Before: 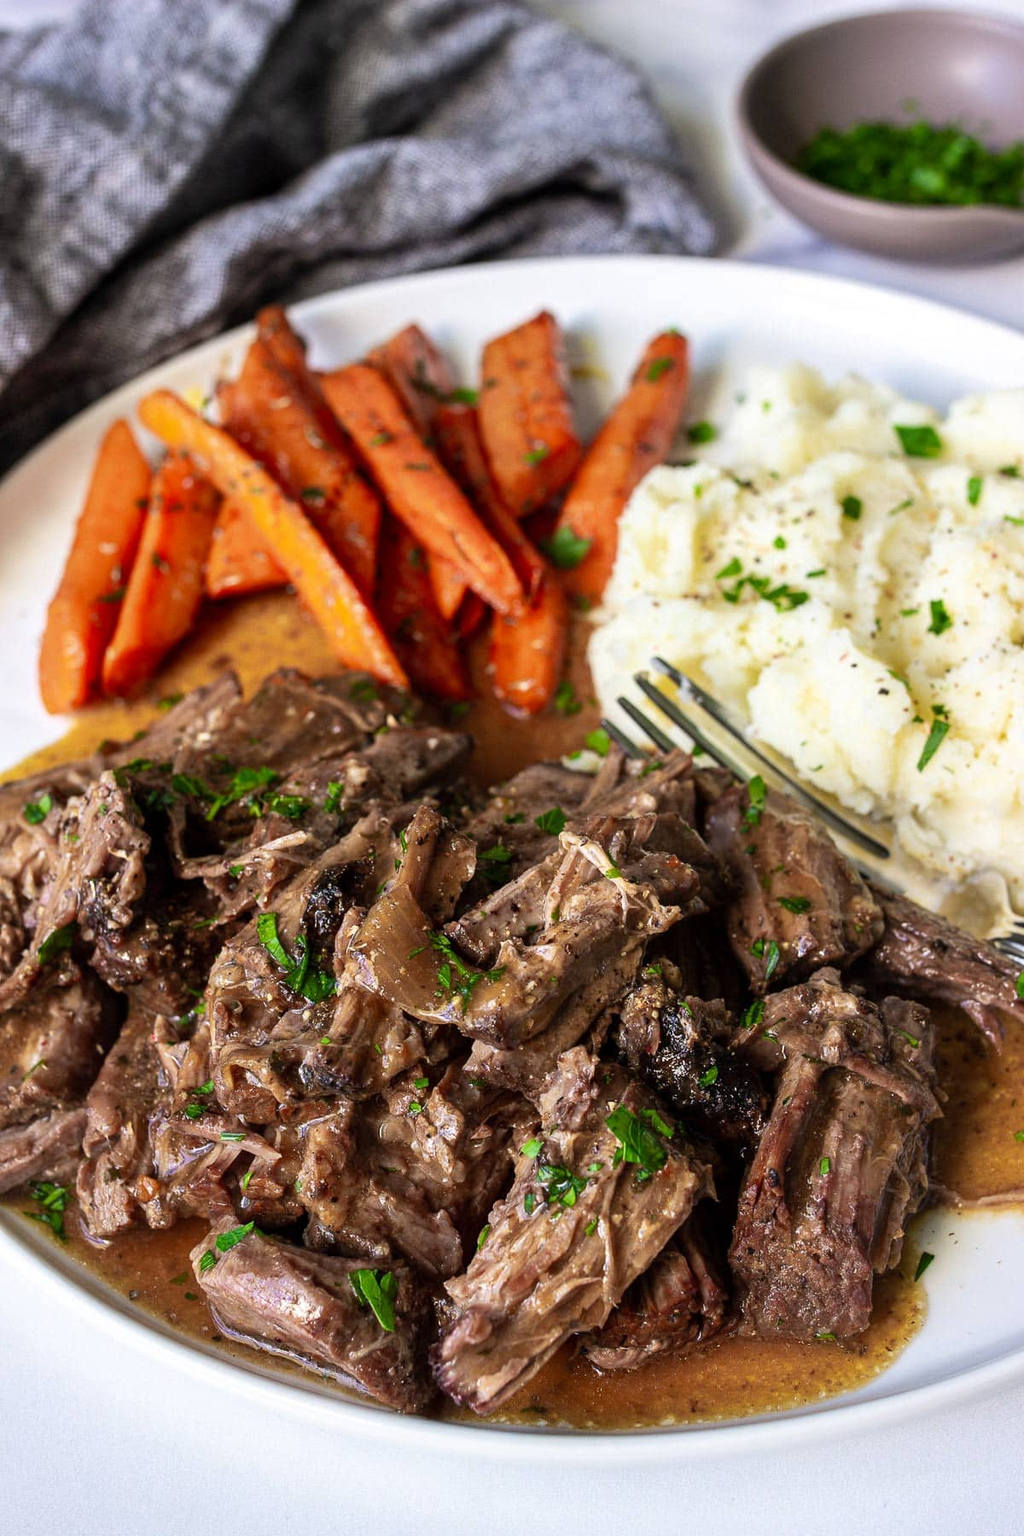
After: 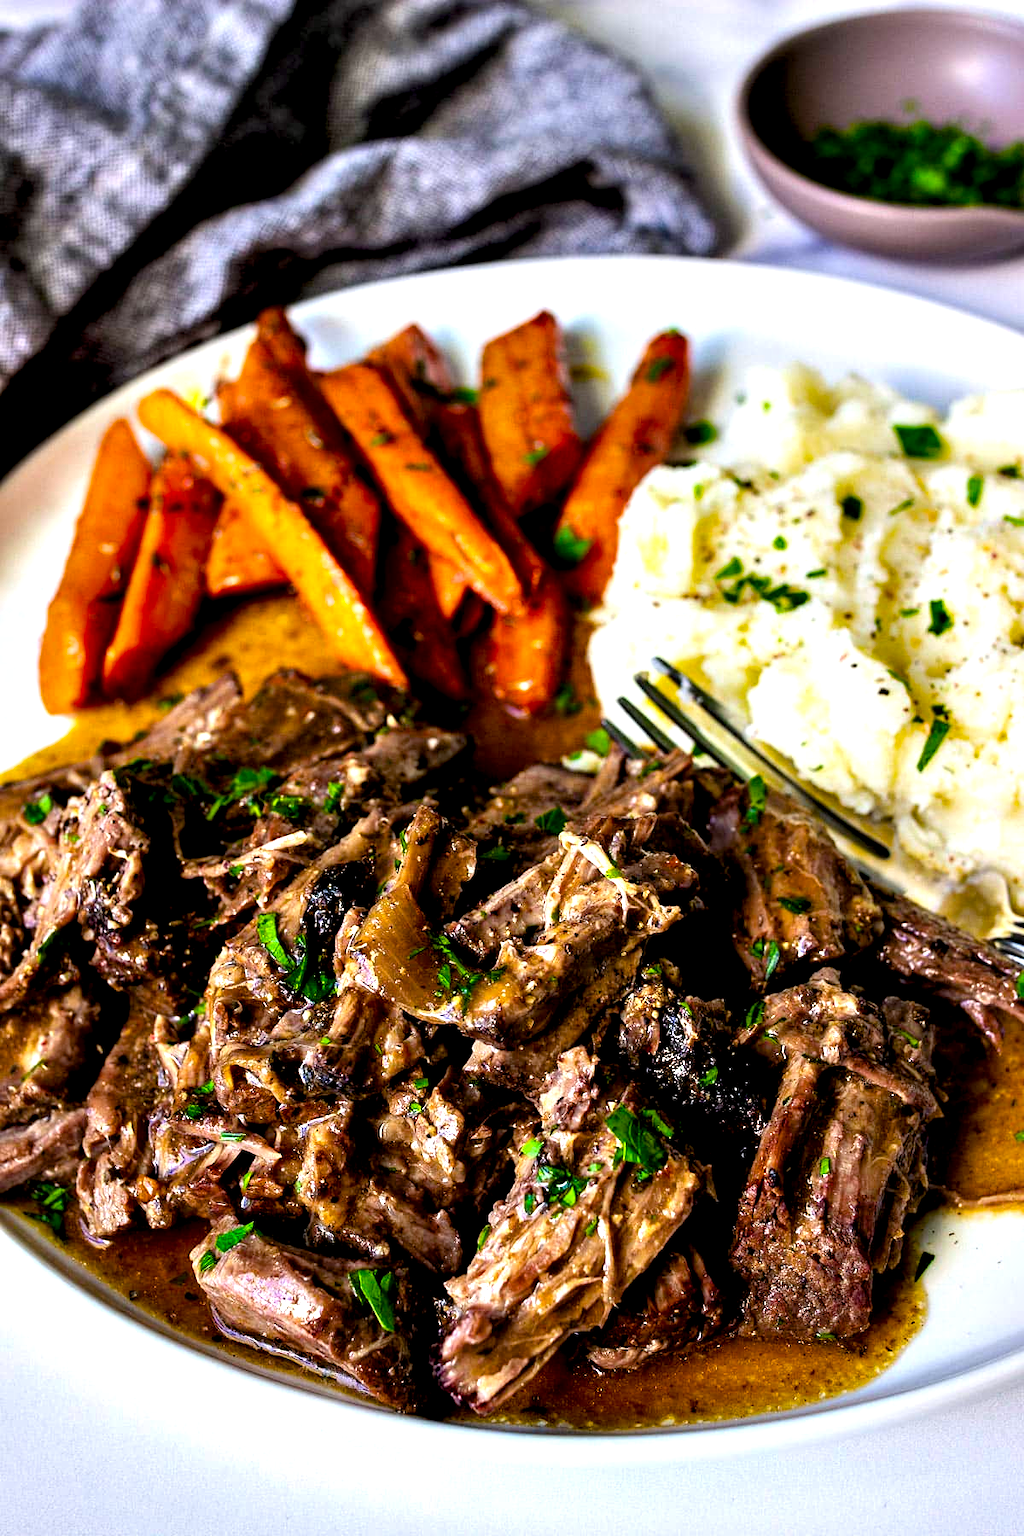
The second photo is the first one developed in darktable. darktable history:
exposure: black level correction 0.011, compensate highlight preservation false
contrast equalizer: y [[0.6 ×6], [0.55 ×6], [0 ×6], [0 ×6], [0 ×6]]
color balance rgb: linear chroma grading › global chroma 8.787%, perceptual saturation grading › global saturation 33.706%, contrast 5.009%
